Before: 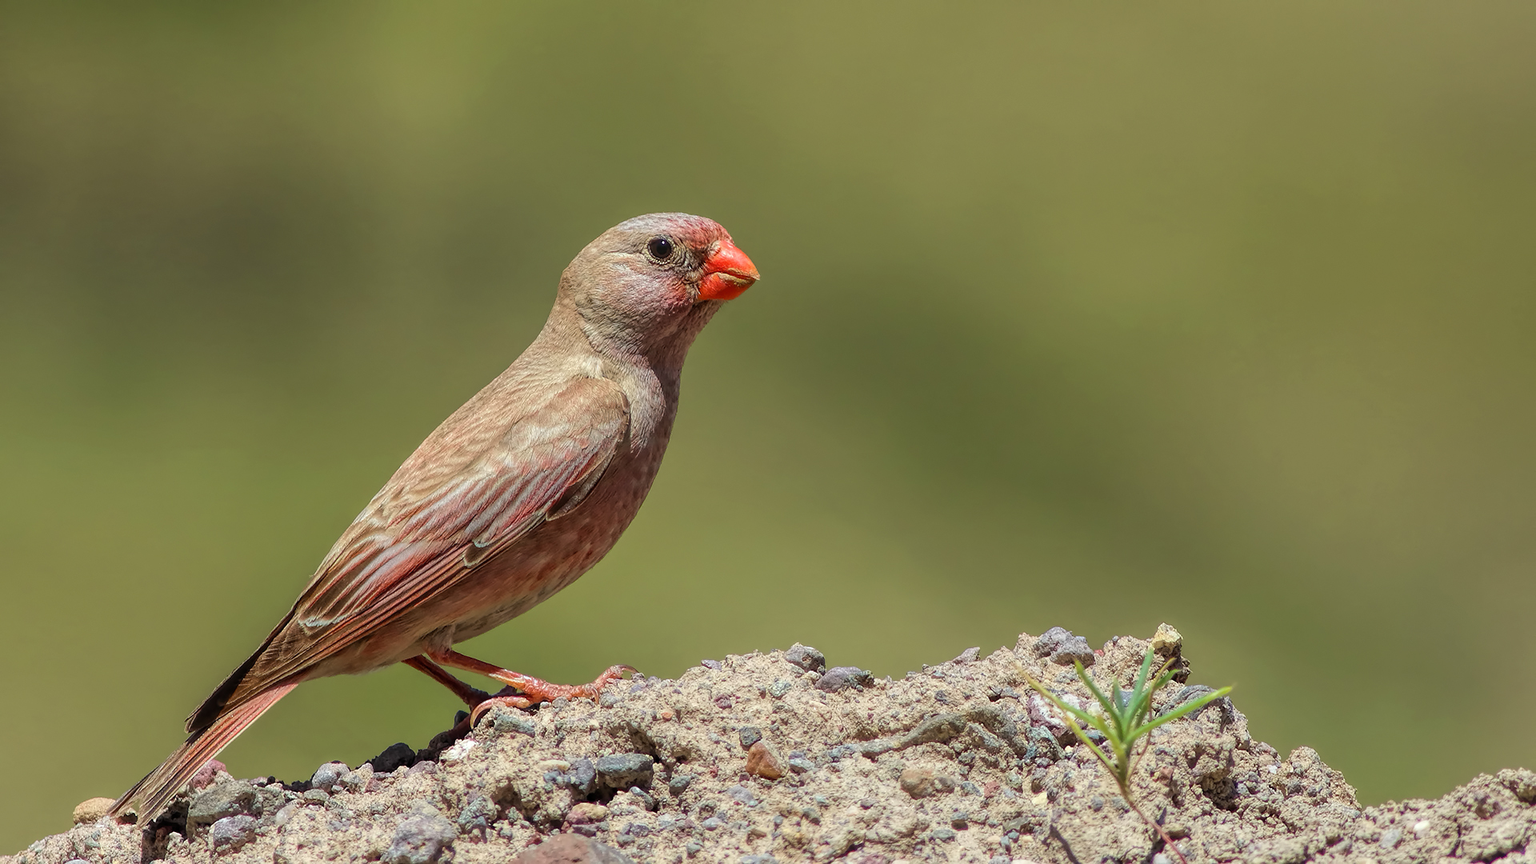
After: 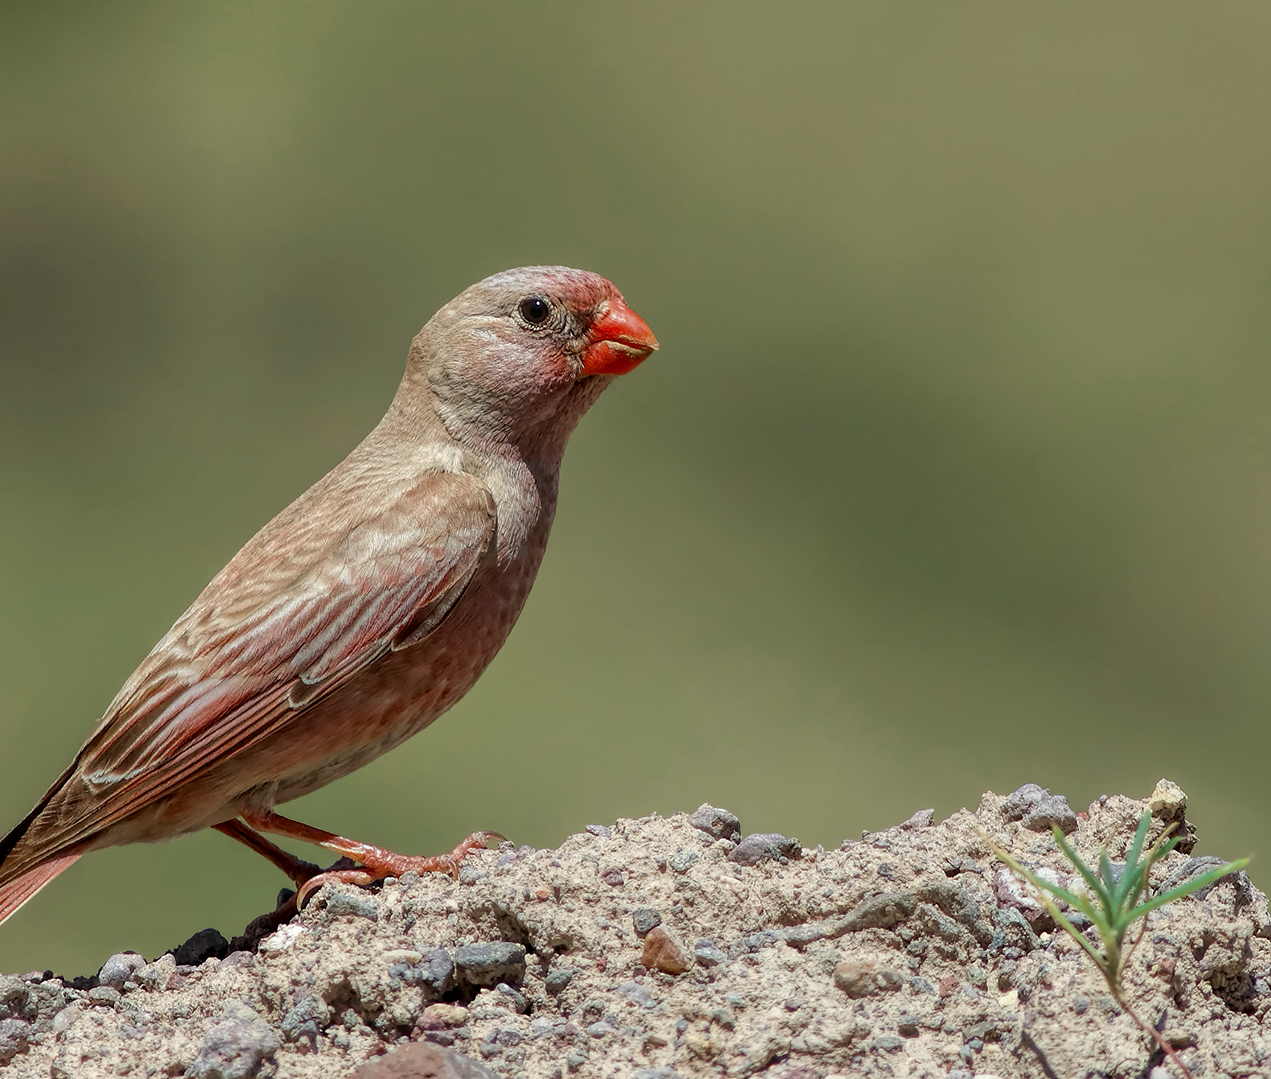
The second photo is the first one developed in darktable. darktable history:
crop and rotate: left 15.182%, right 18.57%
color zones: curves: ch0 [(0, 0.5) (0.125, 0.4) (0.25, 0.5) (0.375, 0.4) (0.5, 0.4) (0.625, 0.35) (0.75, 0.35) (0.875, 0.5)]; ch1 [(0, 0.35) (0.125, 0.45) (0.25, 0.35) (0.375, 0.35) (0.5, 0.35) (0.625, 0.35) (0.75, 0.45) (0.875, 0.35)]; ch2 [(0, 0.6) (0.125, 0.5) (0.25, 0.5) (0.375, 0.6) (0.5, 0.6) (0.625, 0.5) (0.75, 0.5) (0.875, 0.5)]
exposure: black level correction 0.005, exposure 0.016 EV, compensate highlight preservation false
